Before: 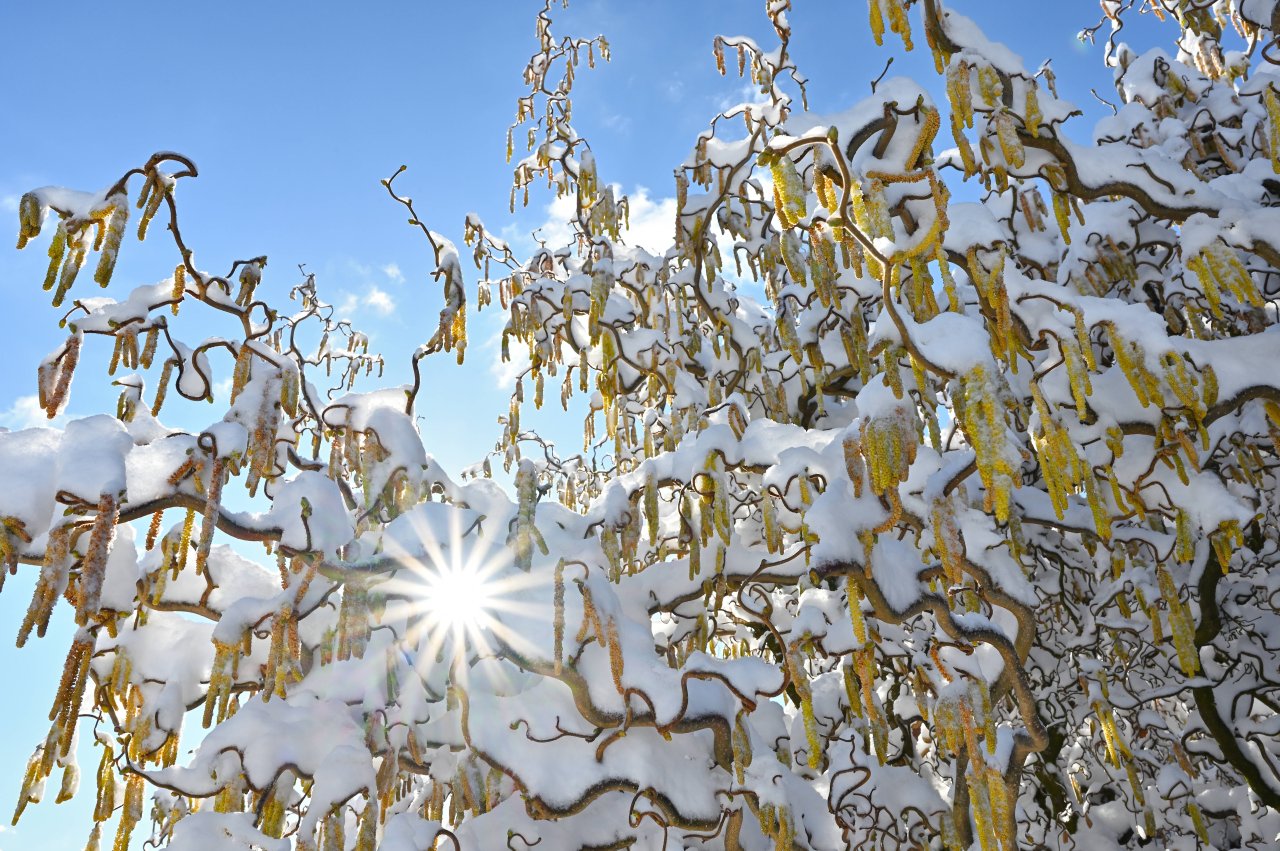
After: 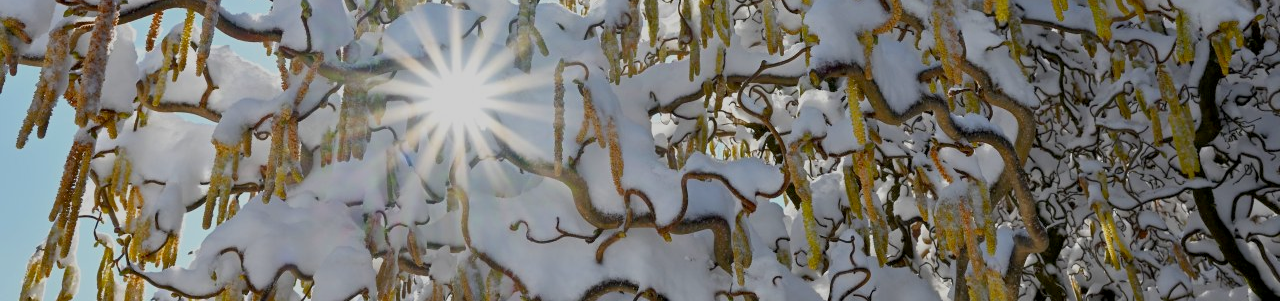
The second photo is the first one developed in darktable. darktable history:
exposure: black level correction 0.009, exposure -0.632 EV, compensate highlight preservation false
shadows and highlights: shadows 25.53, highlights -26.05
crop and rotate: top 58.665%, bottom 5.958%
